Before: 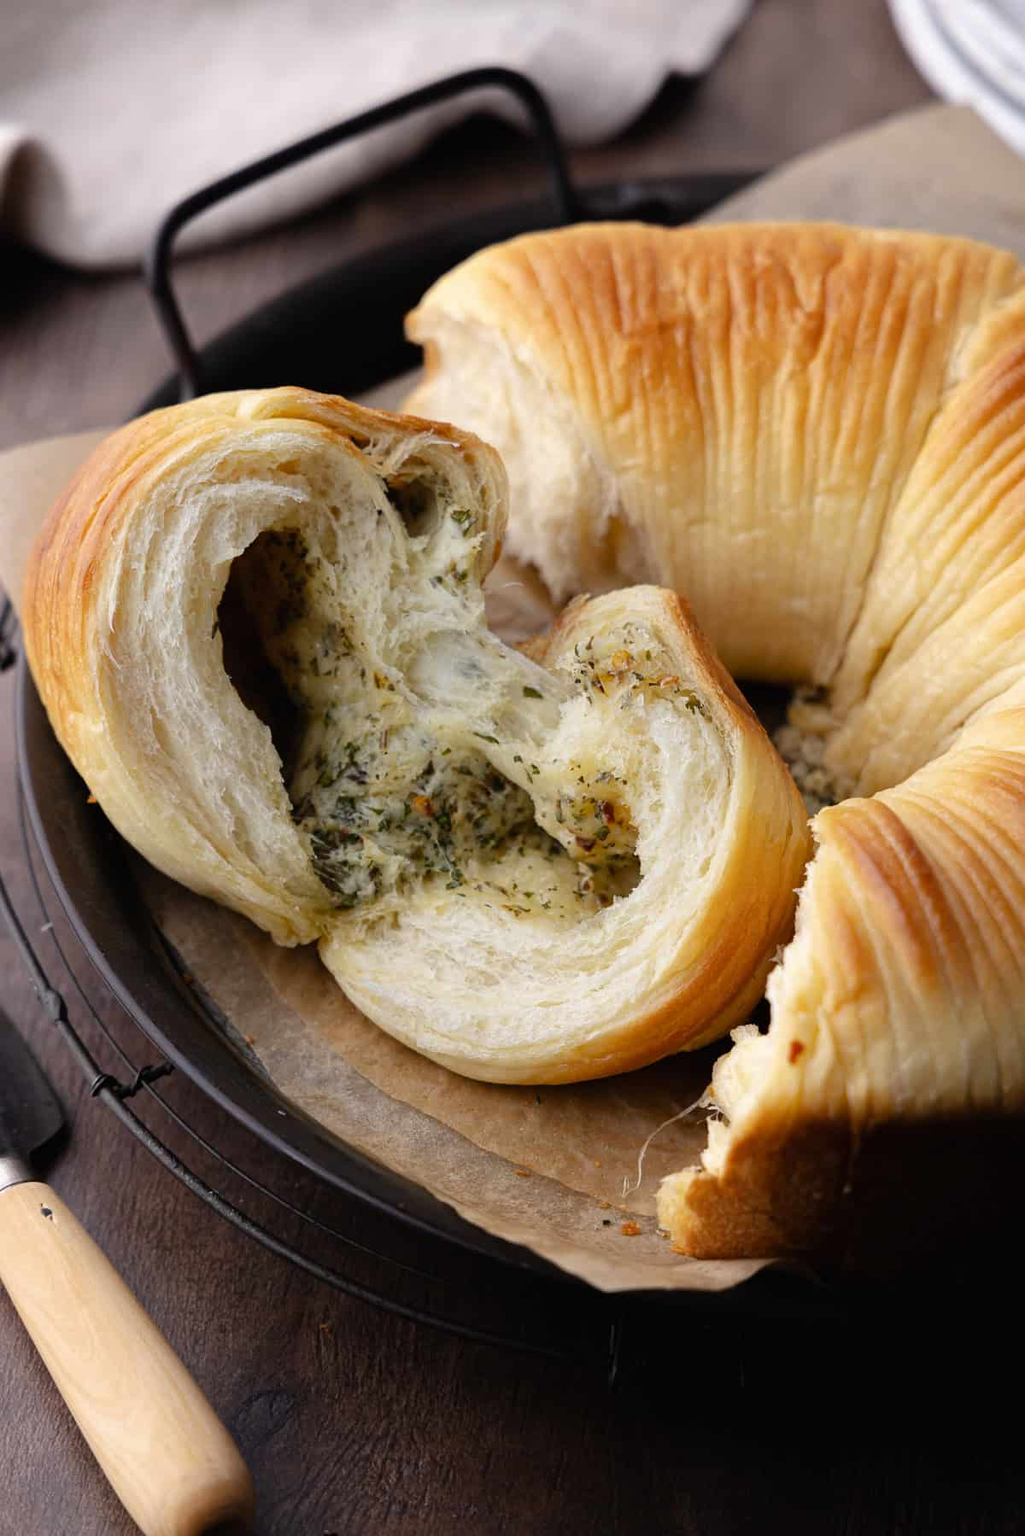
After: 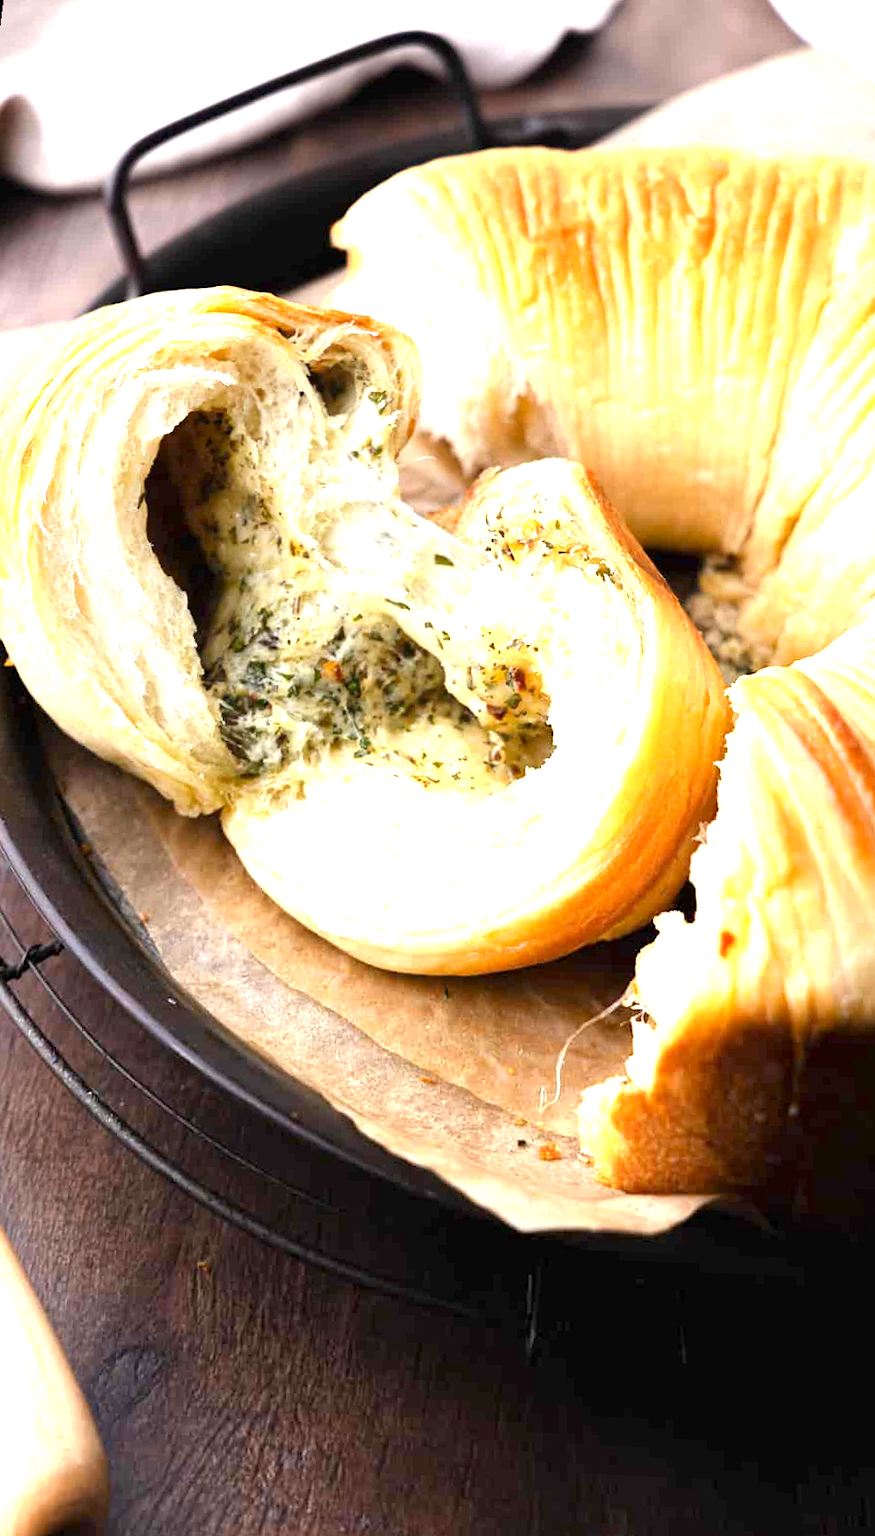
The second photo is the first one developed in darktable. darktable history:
rotate and perspective: rotation 0.72°, lens shift (vertical) -0.352, lens shift (horizontal) -0.051, crop left 0.152, crop right 0.859, crop top 0.019, crop bottom 0.964
exposure: black level correction 0.001, exposure 1.719 EV, compensate exposure bias true, compensate highlight preservation false
